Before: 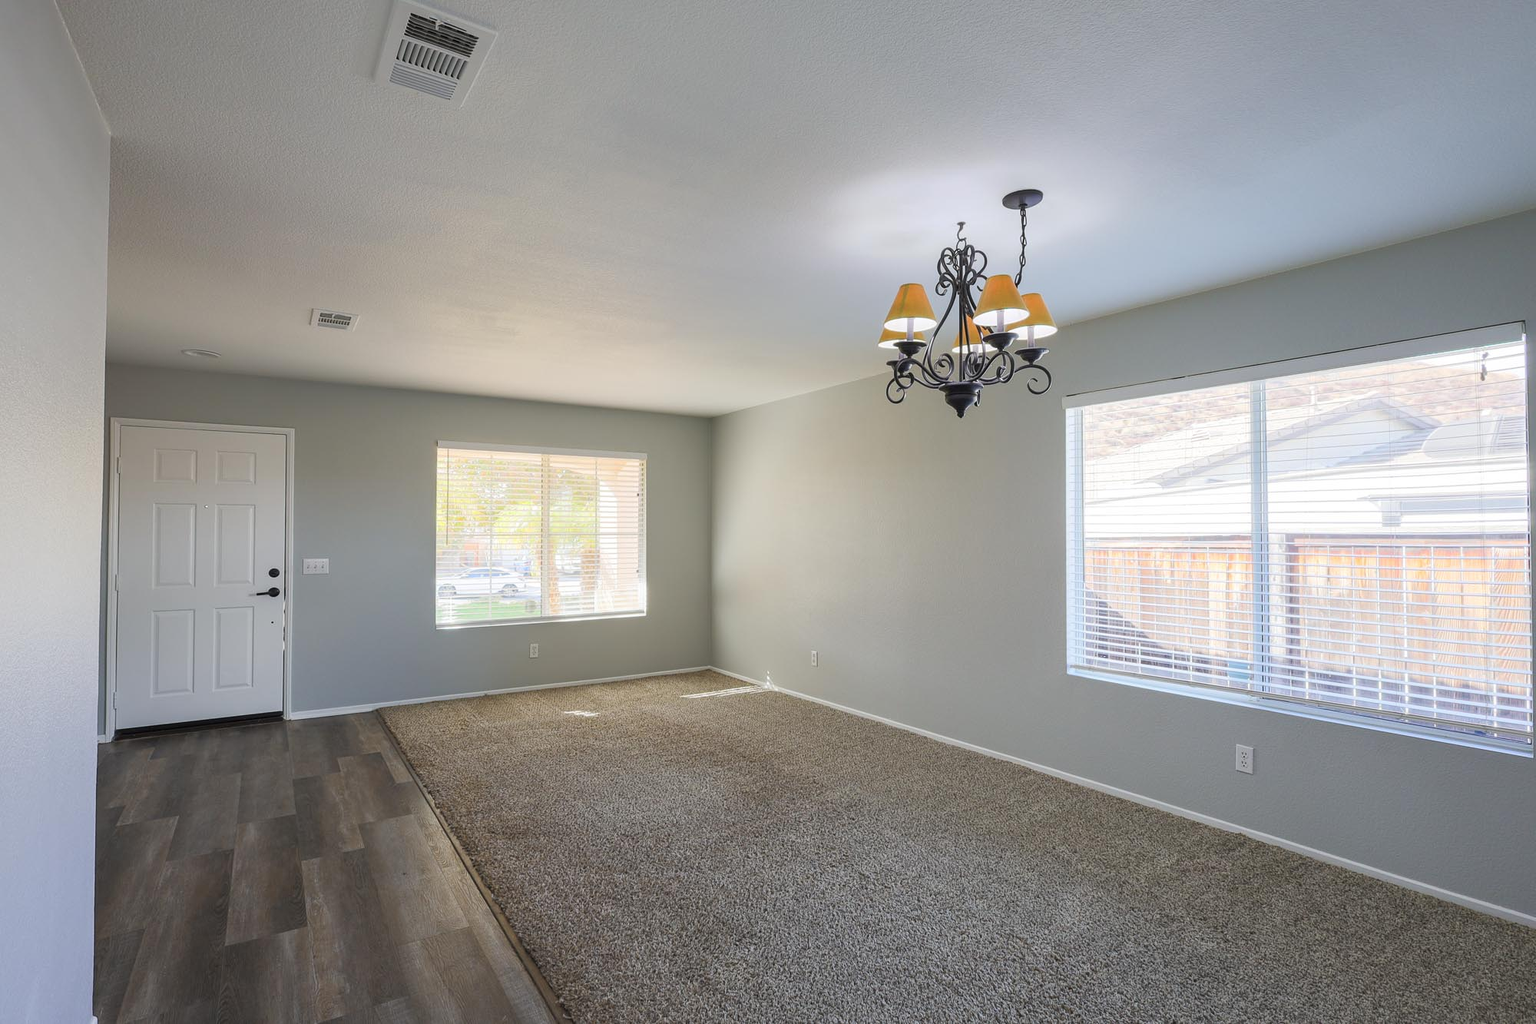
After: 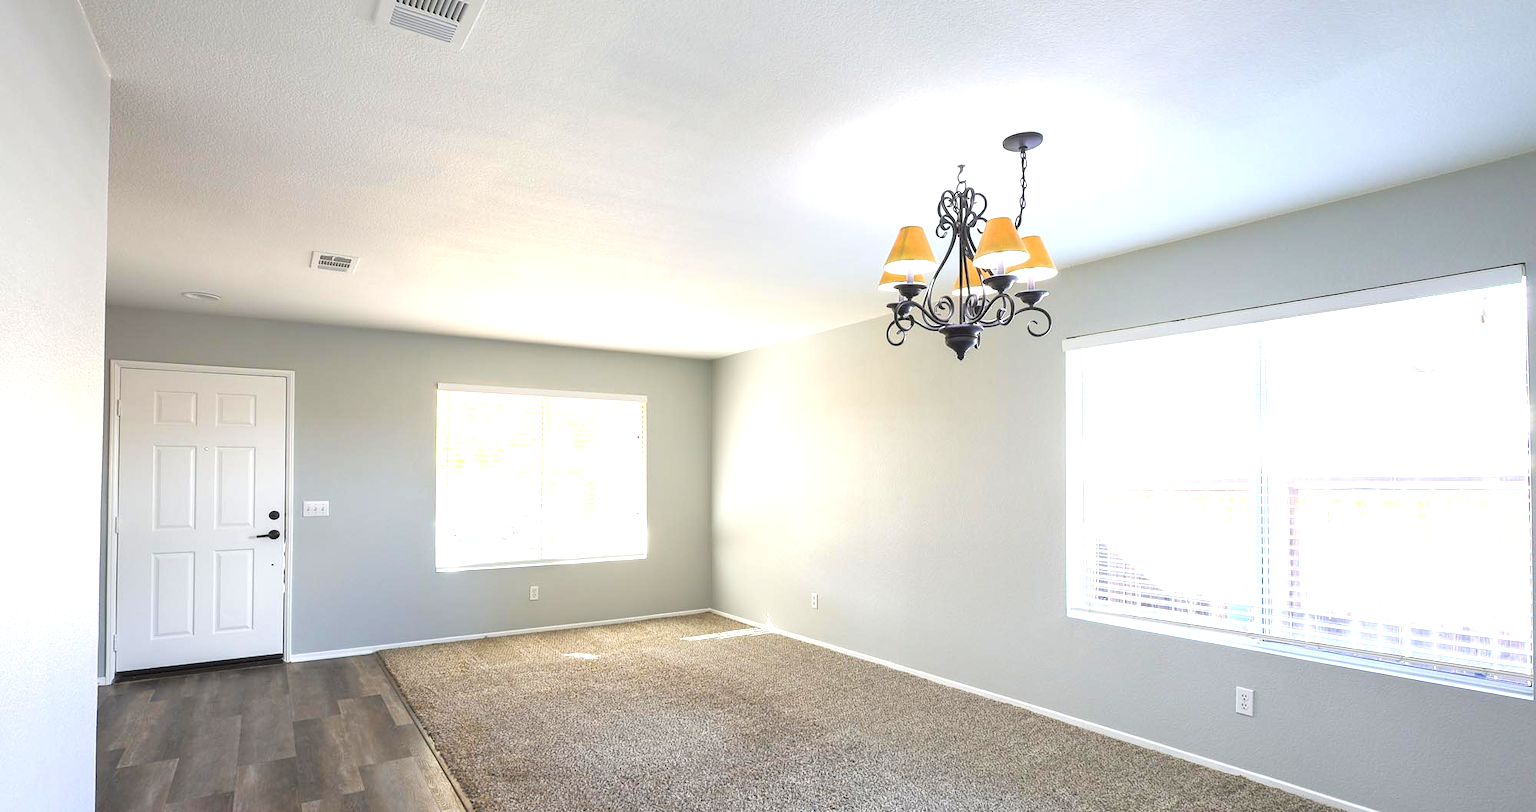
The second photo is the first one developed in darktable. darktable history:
crop and rotate: top 5.667%, bottom 14.937%
rgb levels: preserve colors max RGB
exposure: black level correction 0, exposure 1.379 EV, compensate exposure bias true, compensate highlight preservation false
